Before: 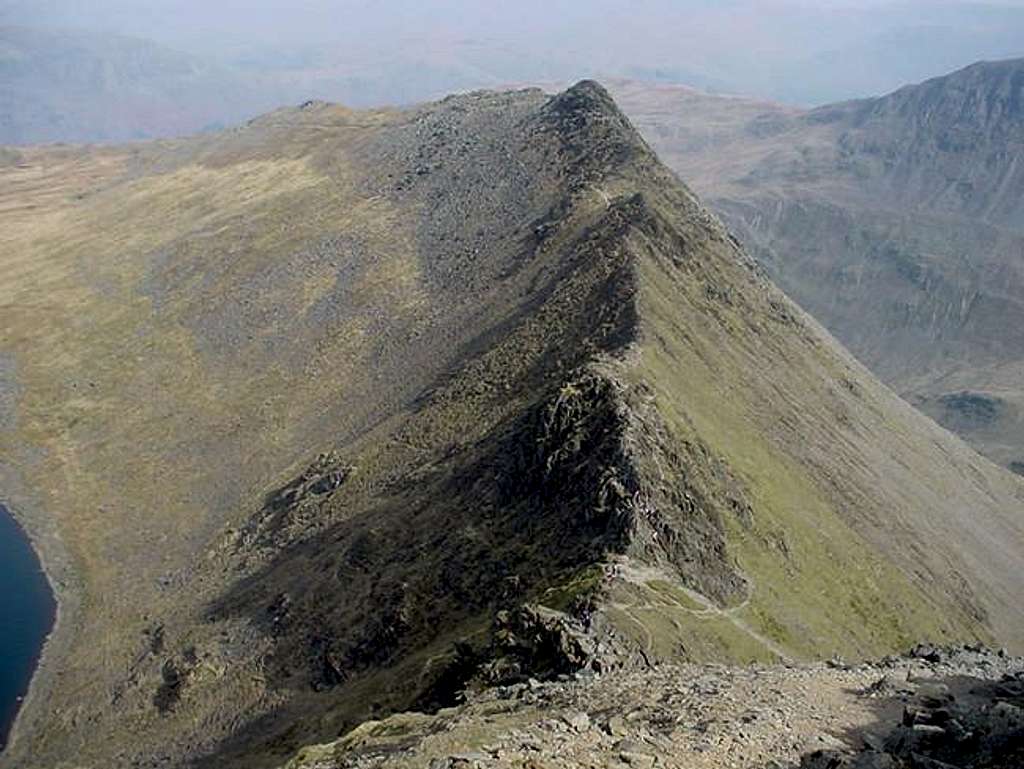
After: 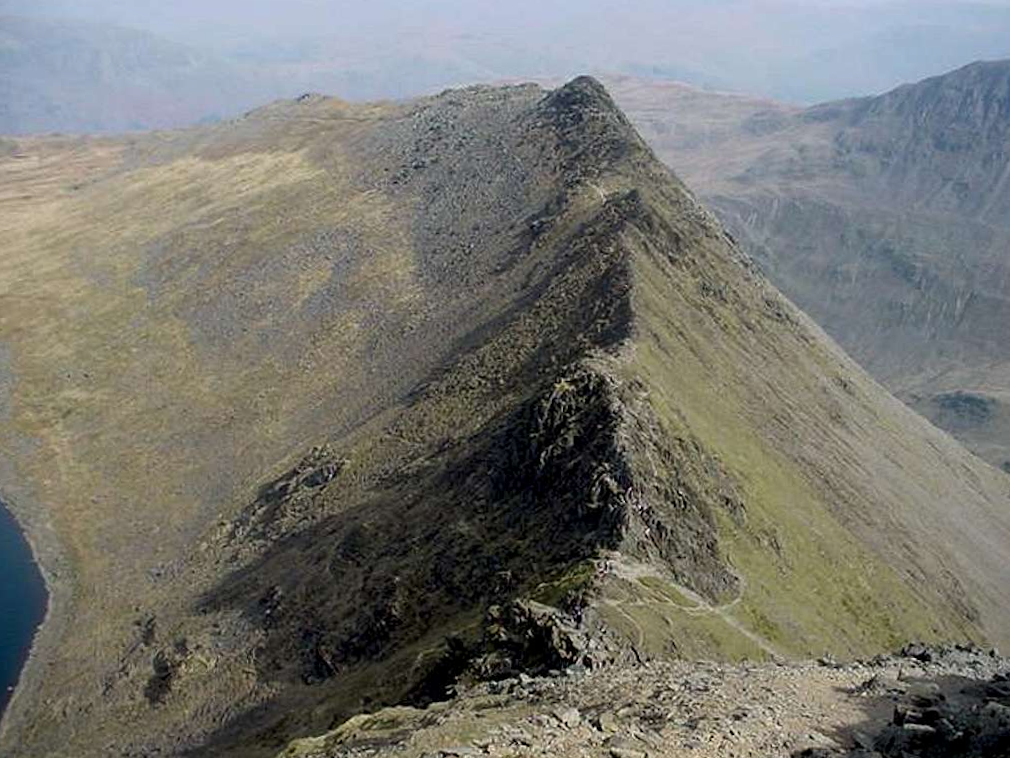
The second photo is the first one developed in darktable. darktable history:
crop and rotate: angle -0.586°
tone equalizer: on, module defaults
